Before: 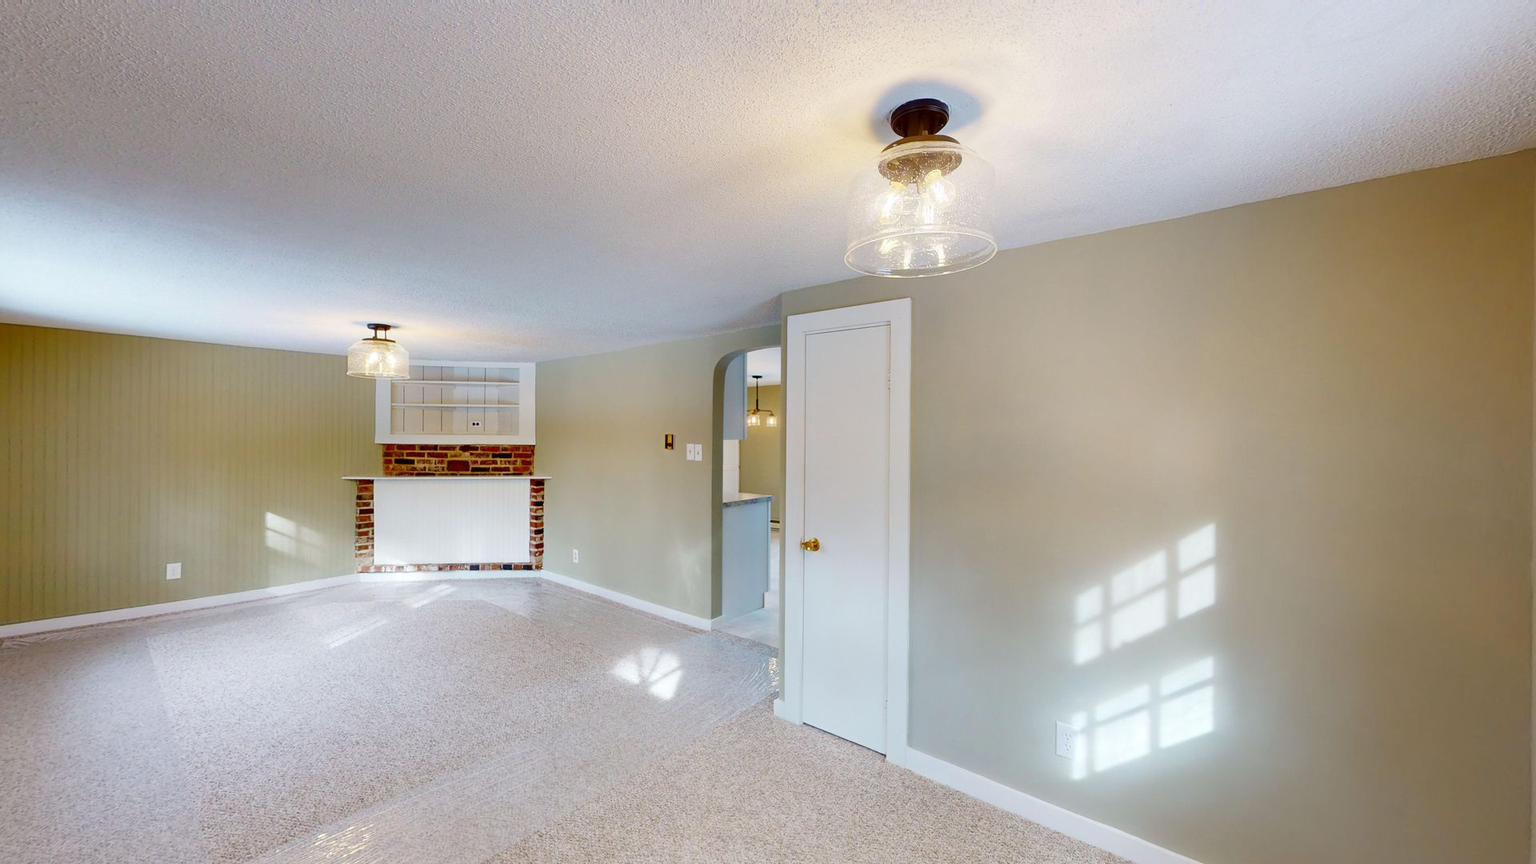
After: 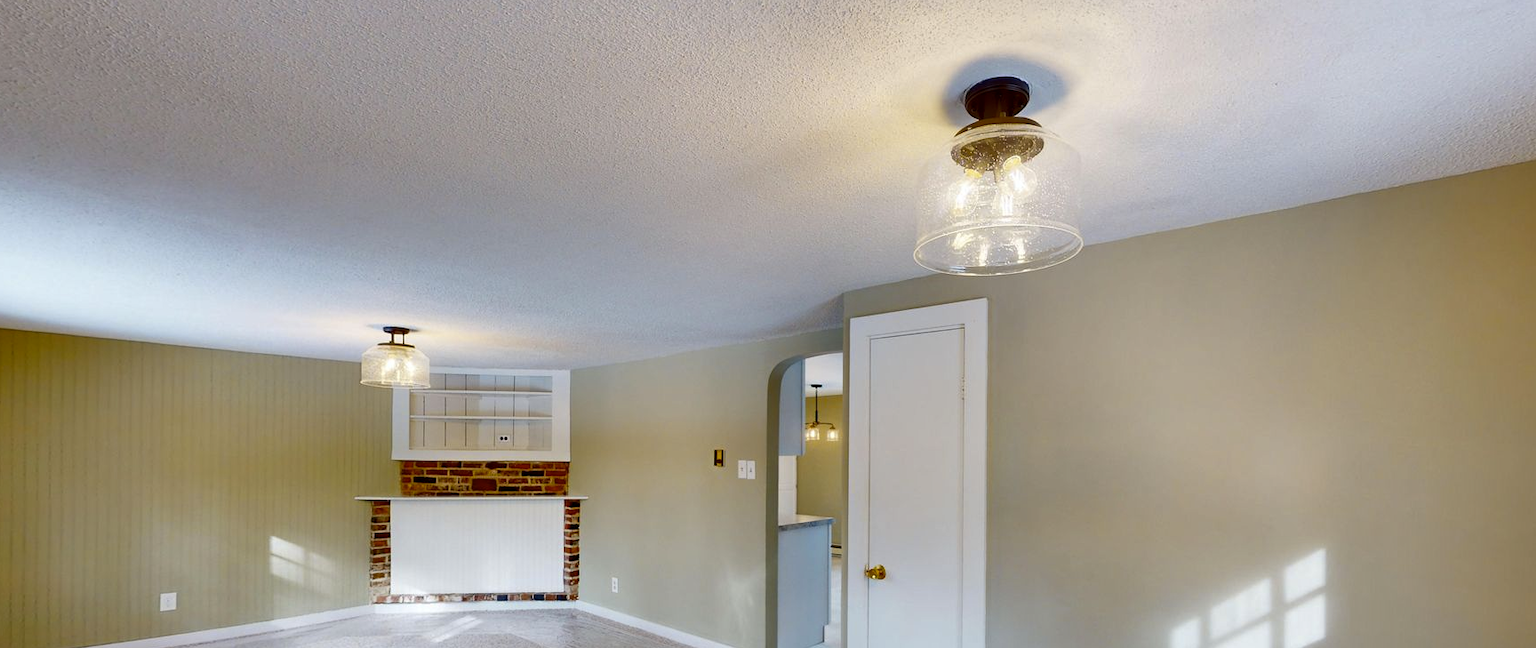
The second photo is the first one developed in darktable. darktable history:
color contrast: green-magenta contrast 0.8, blue-yellow contrast 1.1, unbound 0
crop: left 1.509%, top 3.452%, right 7.696%, bottom 28.452%
exposure: black level correction 0.002, compensate highlight preservation false
shadows and highlights: shadows 22.7, highlights -48.71, soften with gaussian
